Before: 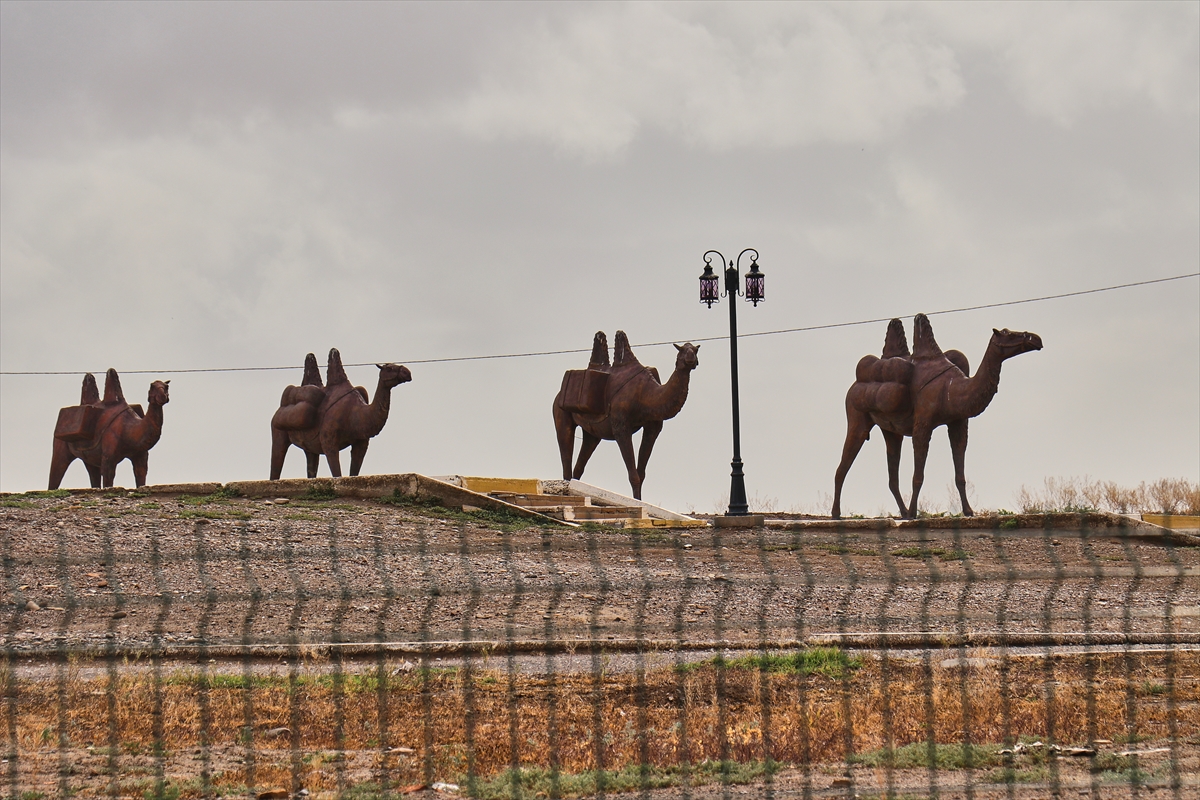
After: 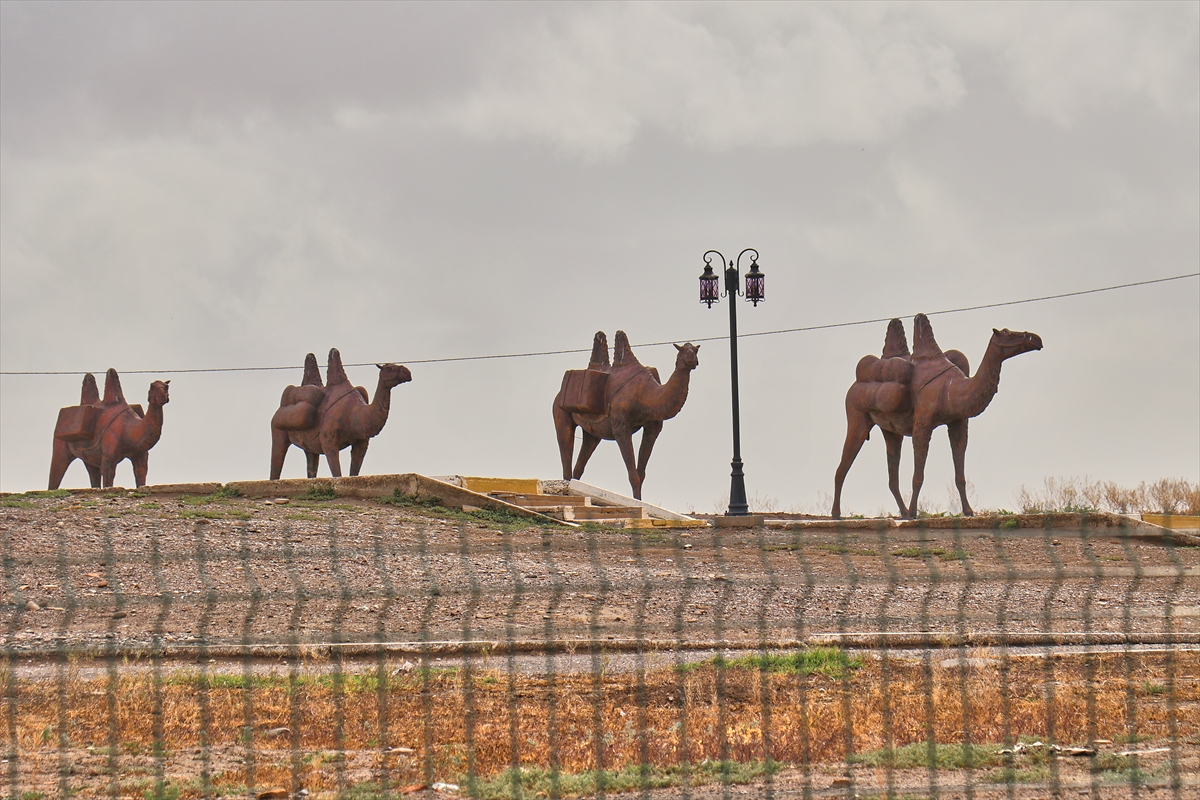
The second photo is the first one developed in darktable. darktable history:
tone equalizer: -7 EV 0.151 EV, -6 EV 0.628 EV, -5 EV 1.13 EV, -4 EV 1.29 EV, -3 EV 1.13 EV, -2 EV 0.6 EV, -1 EV 0.15 EV
